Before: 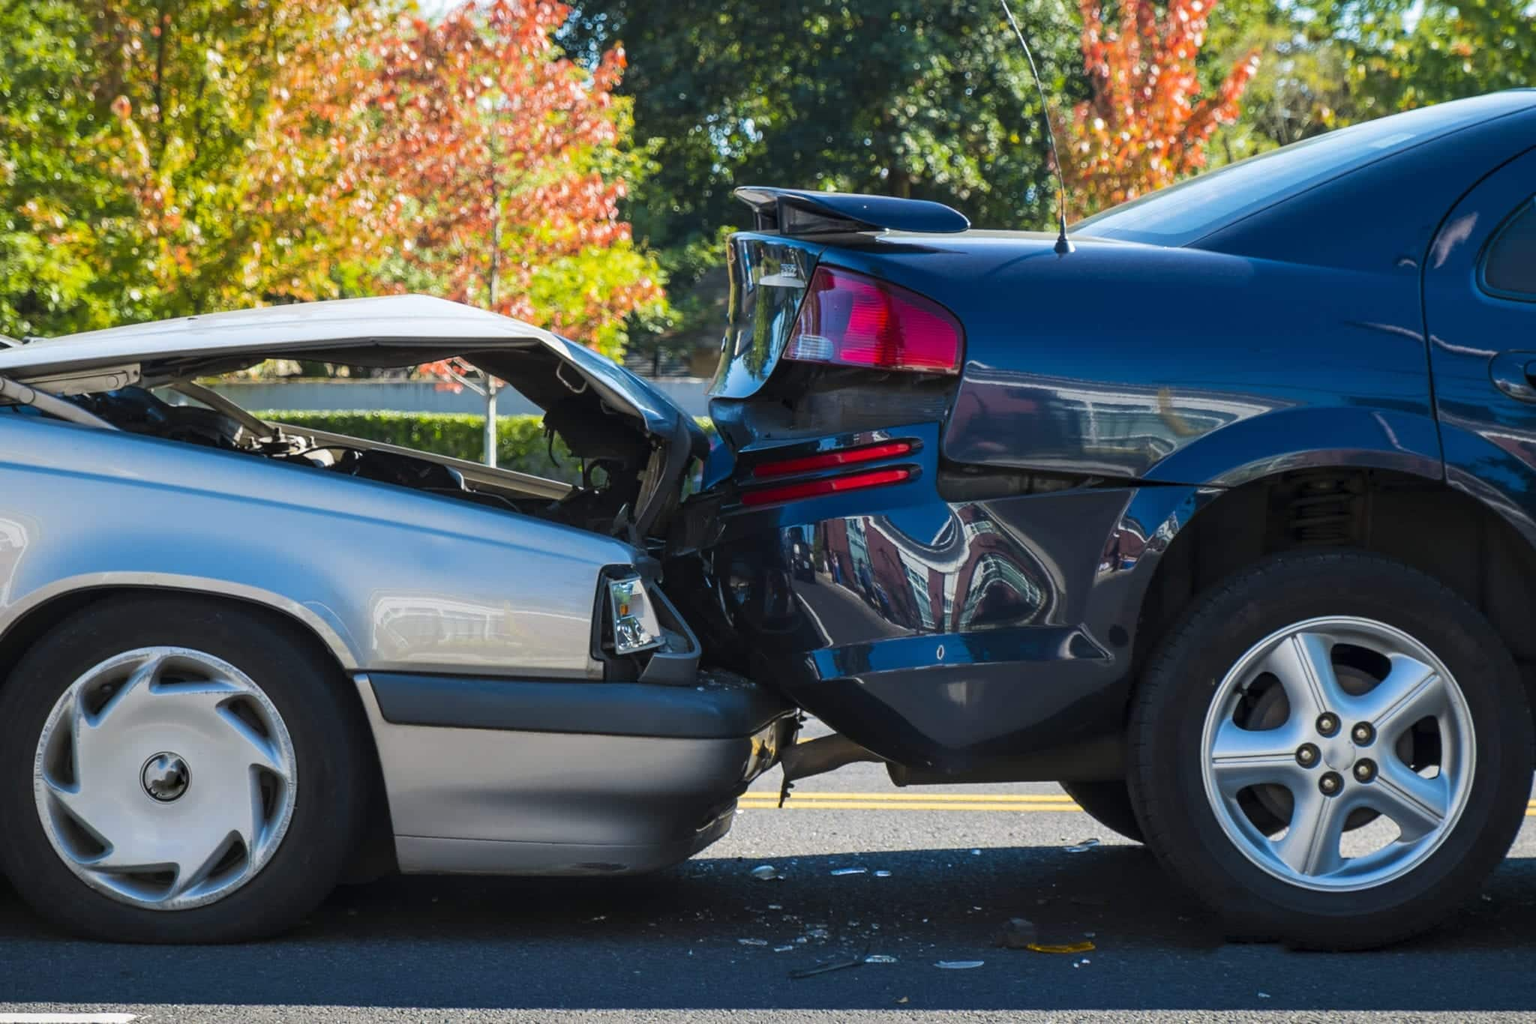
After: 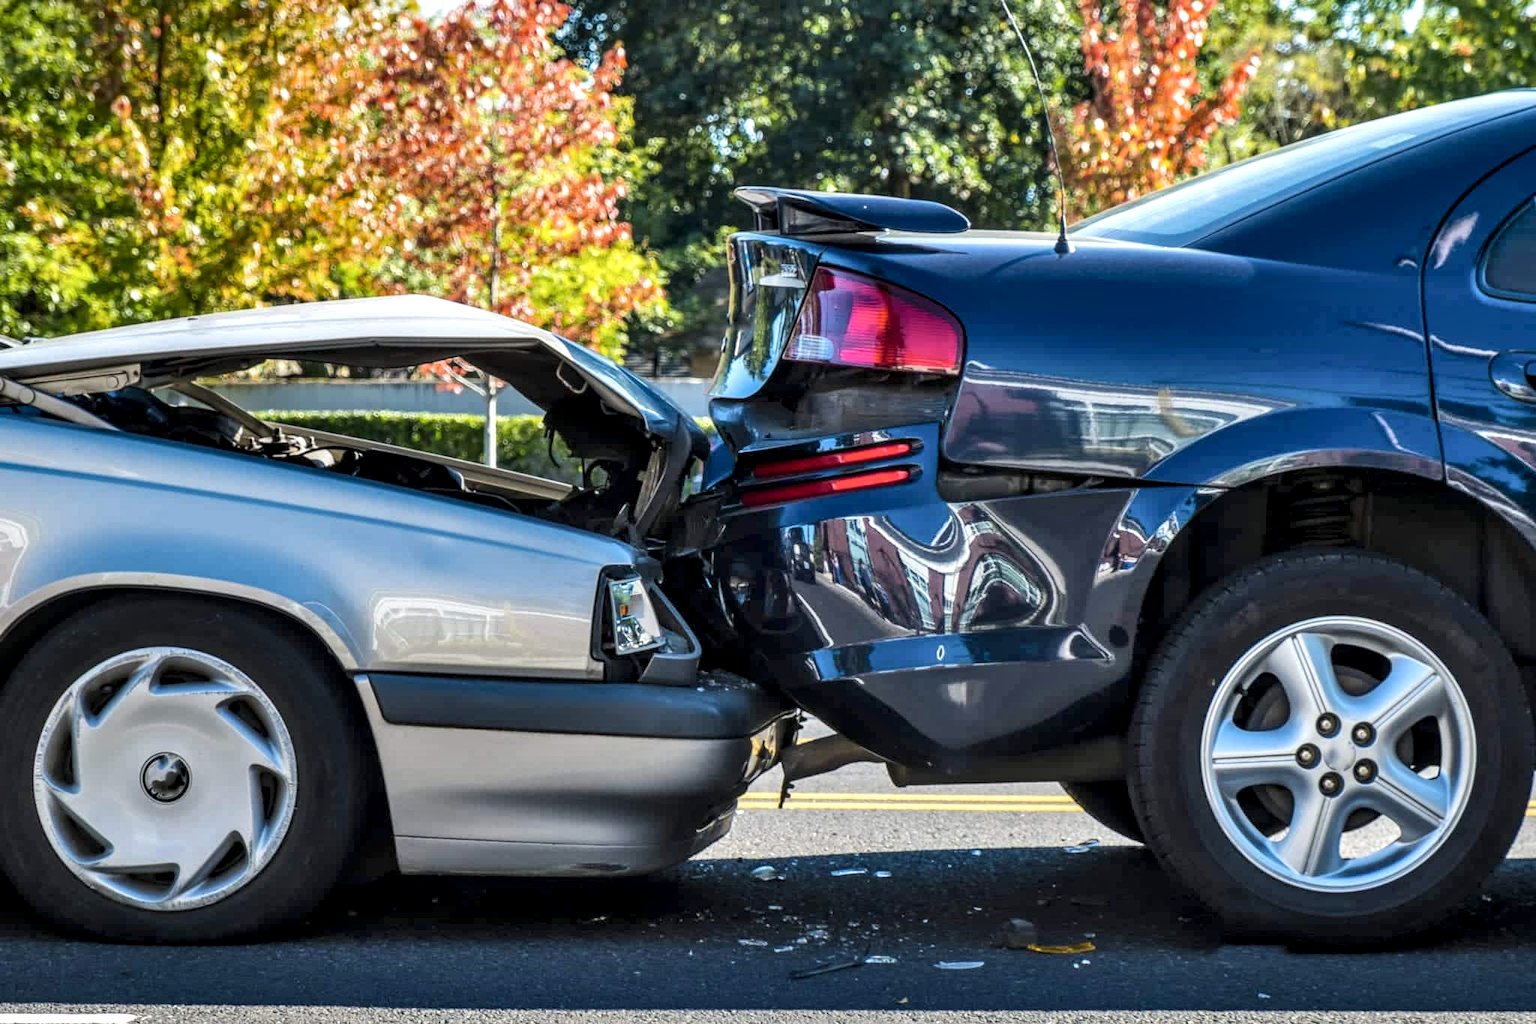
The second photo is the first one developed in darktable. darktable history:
local contrast: highlights 60%, shadows 59%, detail 160%
shadows and highlights: shadows 59.18, soften with gaussian
